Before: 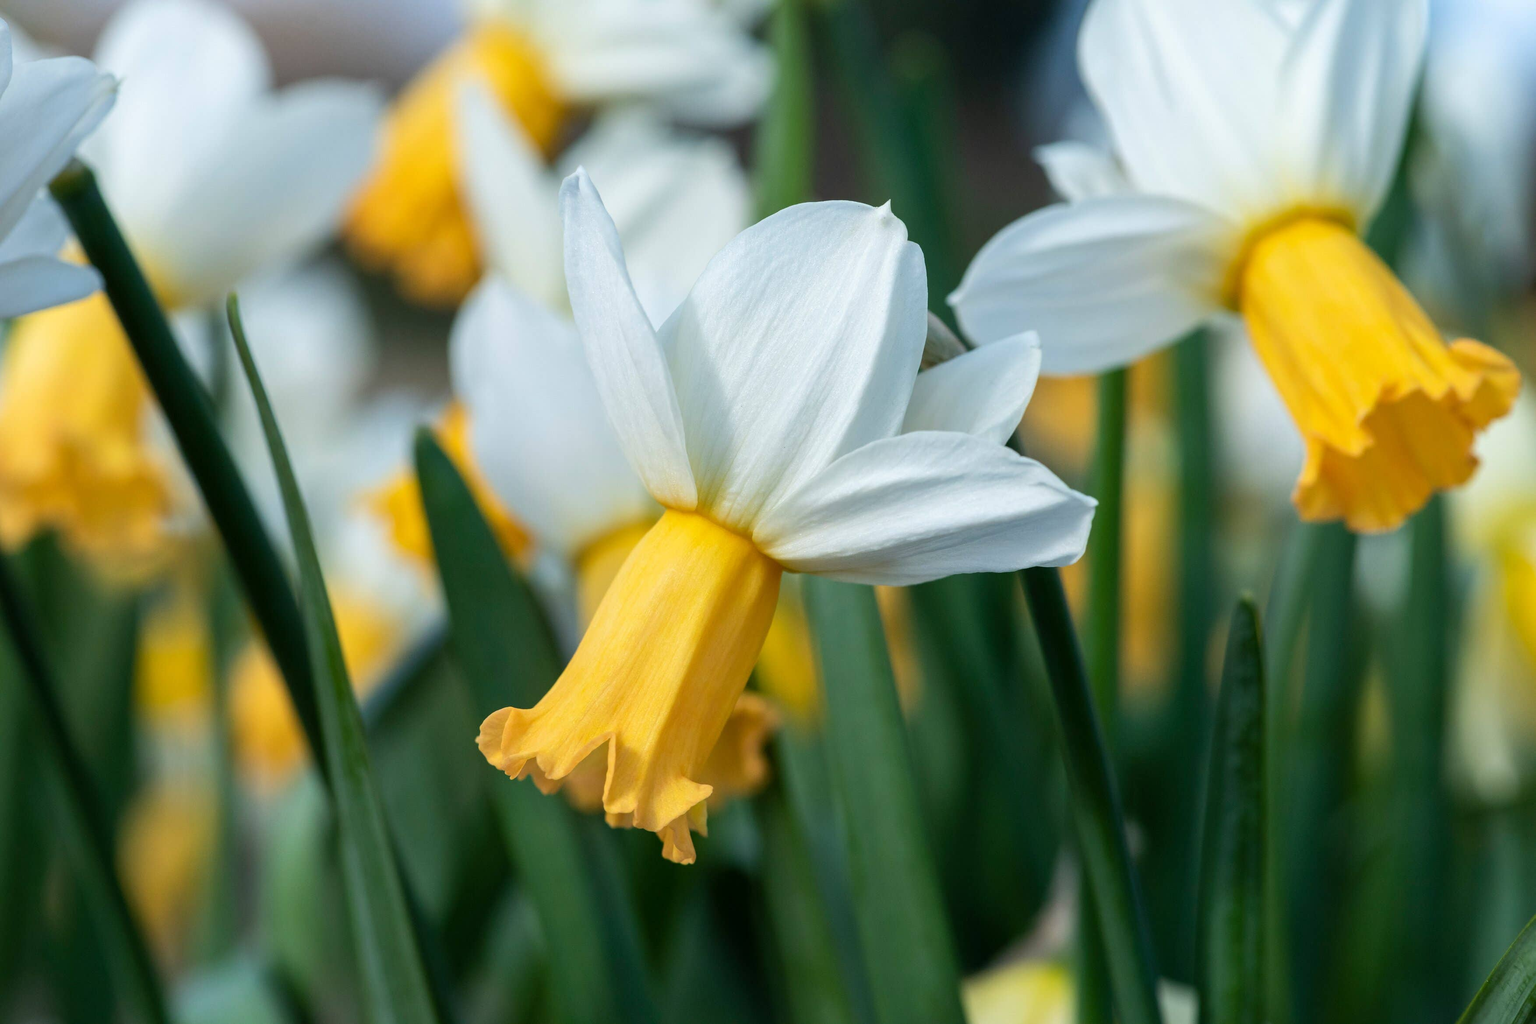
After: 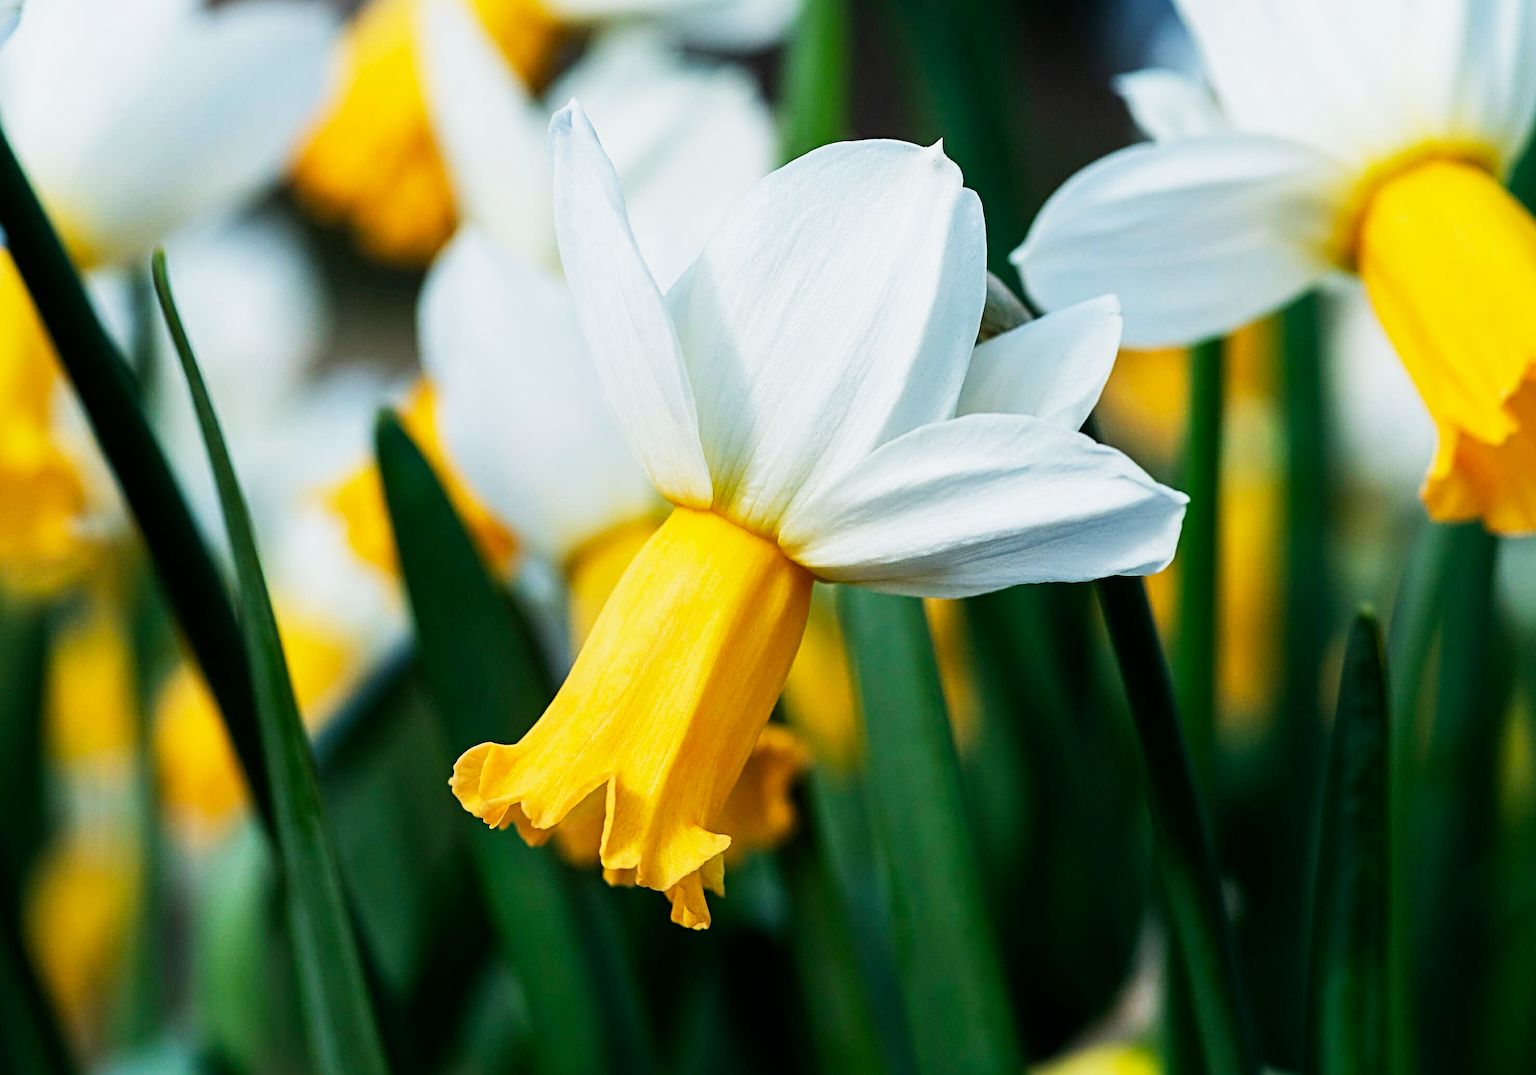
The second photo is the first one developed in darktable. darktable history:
sharpen: radius 4.883
crop: left 6.446%, top 8.188%, right 9.538%, bottom 3.548%
sigmoid: contrast 1.93, skew 0.29, preserve hue 0%
